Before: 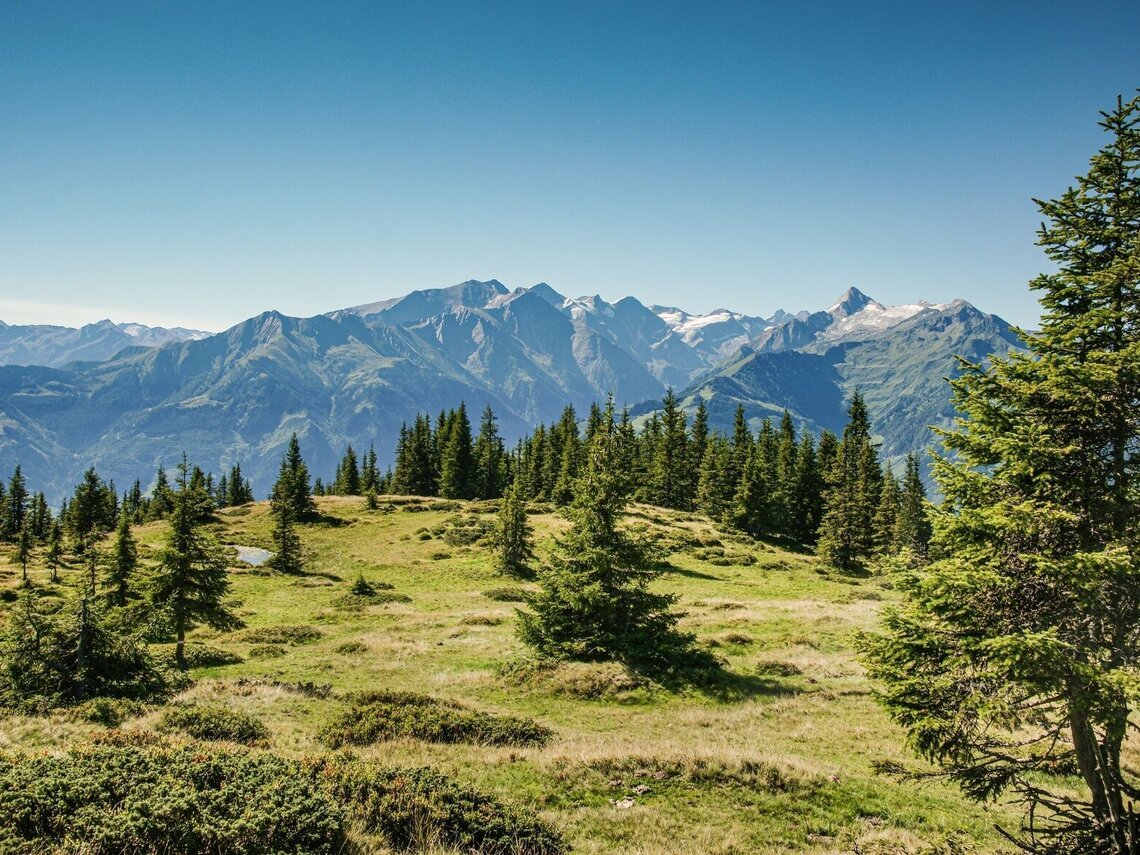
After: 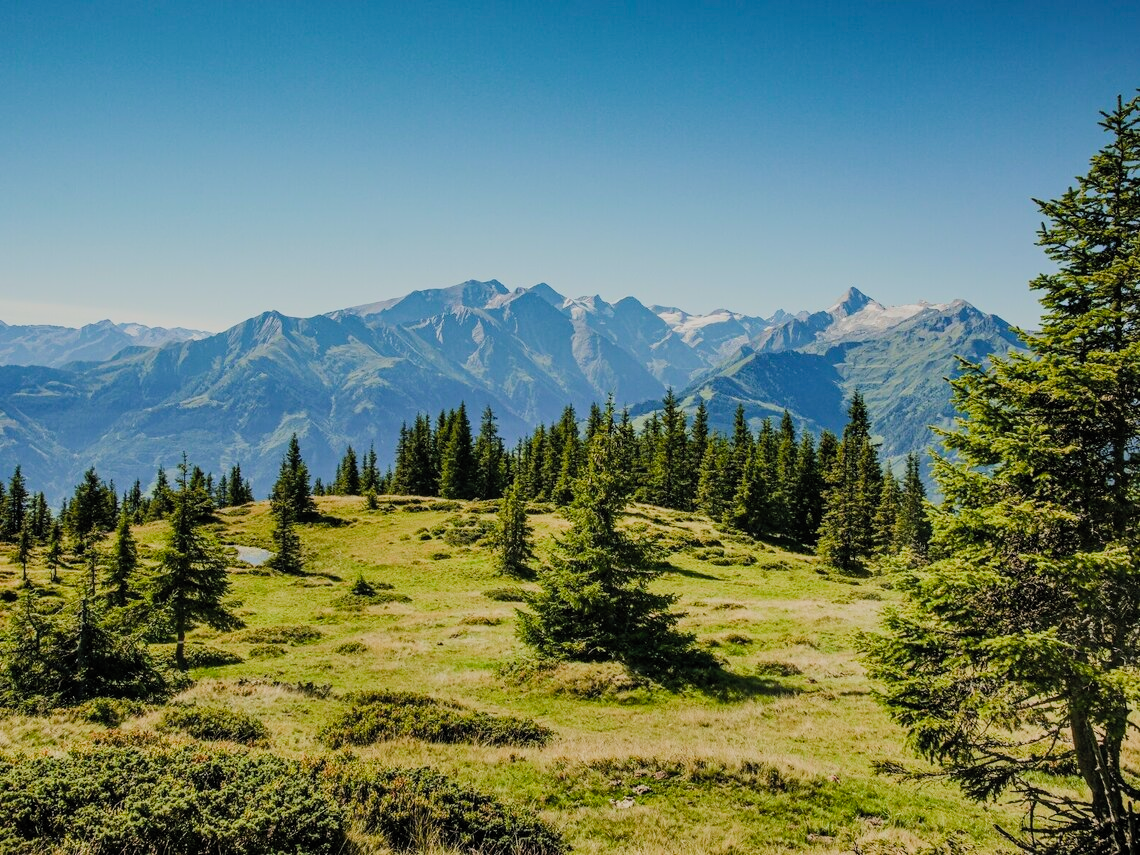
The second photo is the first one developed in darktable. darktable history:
color balance rgb: perceptual saturation grading › global saturation 30.392%
filmic rgb: black relative exposure -7.65 EV, white relative exposure 4.56 EV, threshold 5.98 EV, hardness 3.61, contrast 1.049, color science v5 (2021), contrast in shadows safe, contrast in highlights safe, enable highlight reconstruction true
